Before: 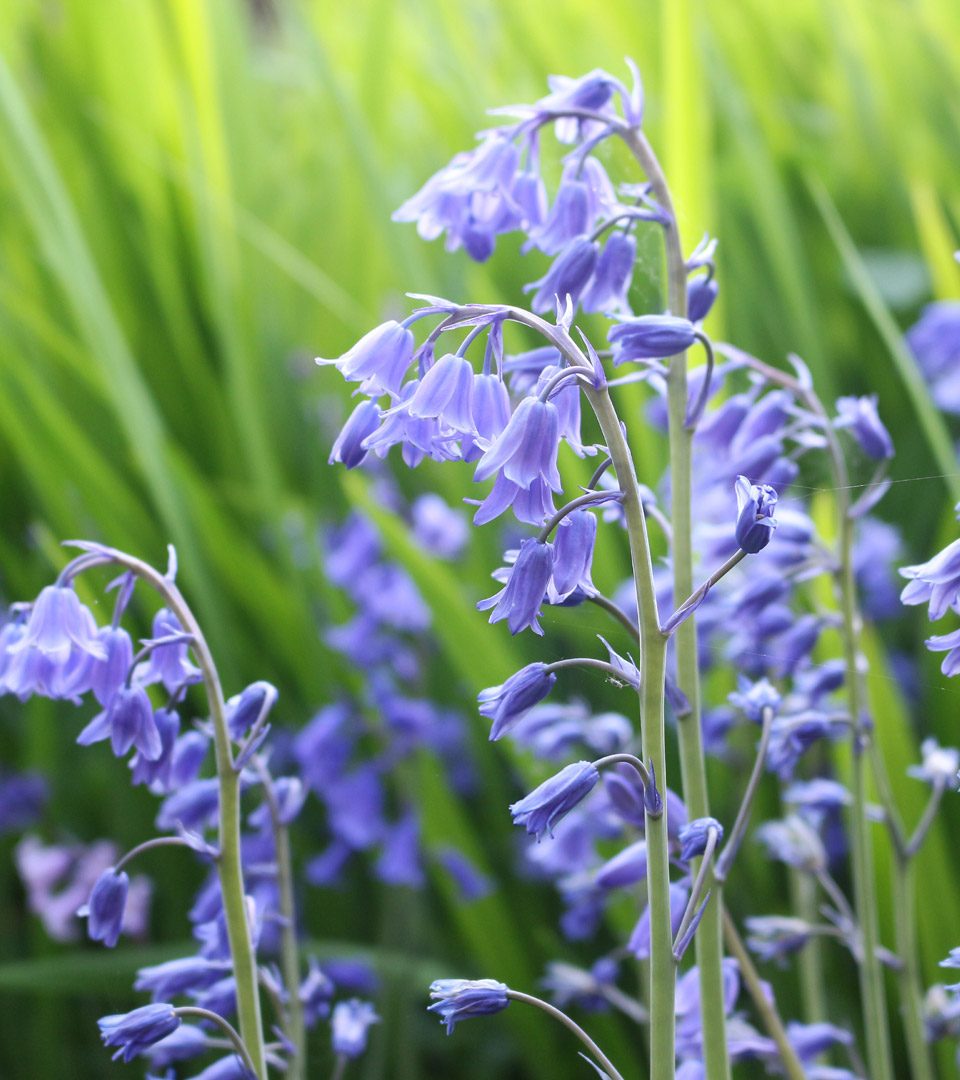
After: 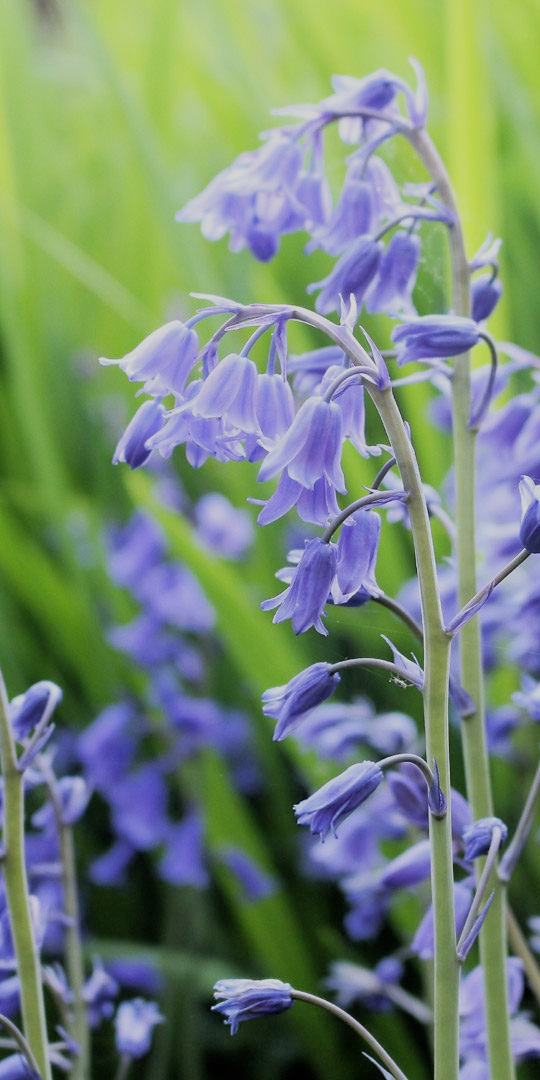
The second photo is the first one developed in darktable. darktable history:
crop and rotate: left 22.516%, right 21.234%
filmic rgb: black relative exposure -4.14 EV, white relative exposure 5.1 EV, hardness 2.11, contrast 1.165
tone equalizer: on, module defaults
